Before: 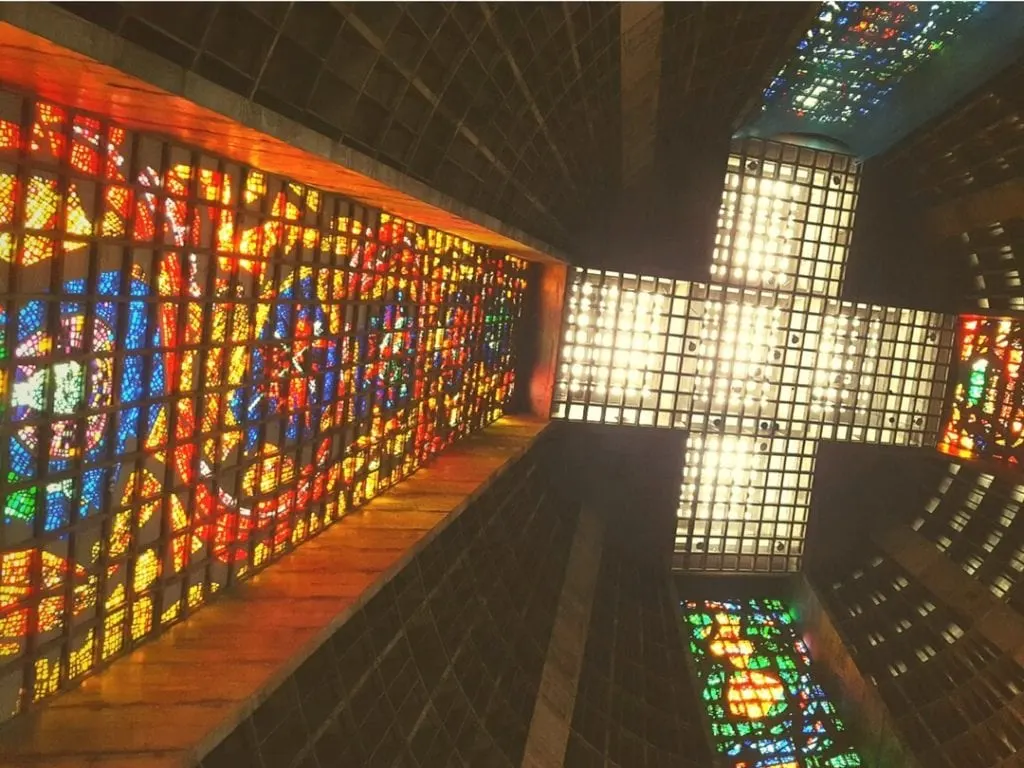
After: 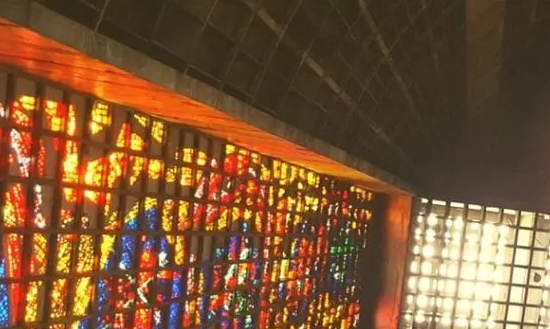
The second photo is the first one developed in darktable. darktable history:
crop: left 15.181%, top 9.018%, right 31.079%, bottom 48.132%
